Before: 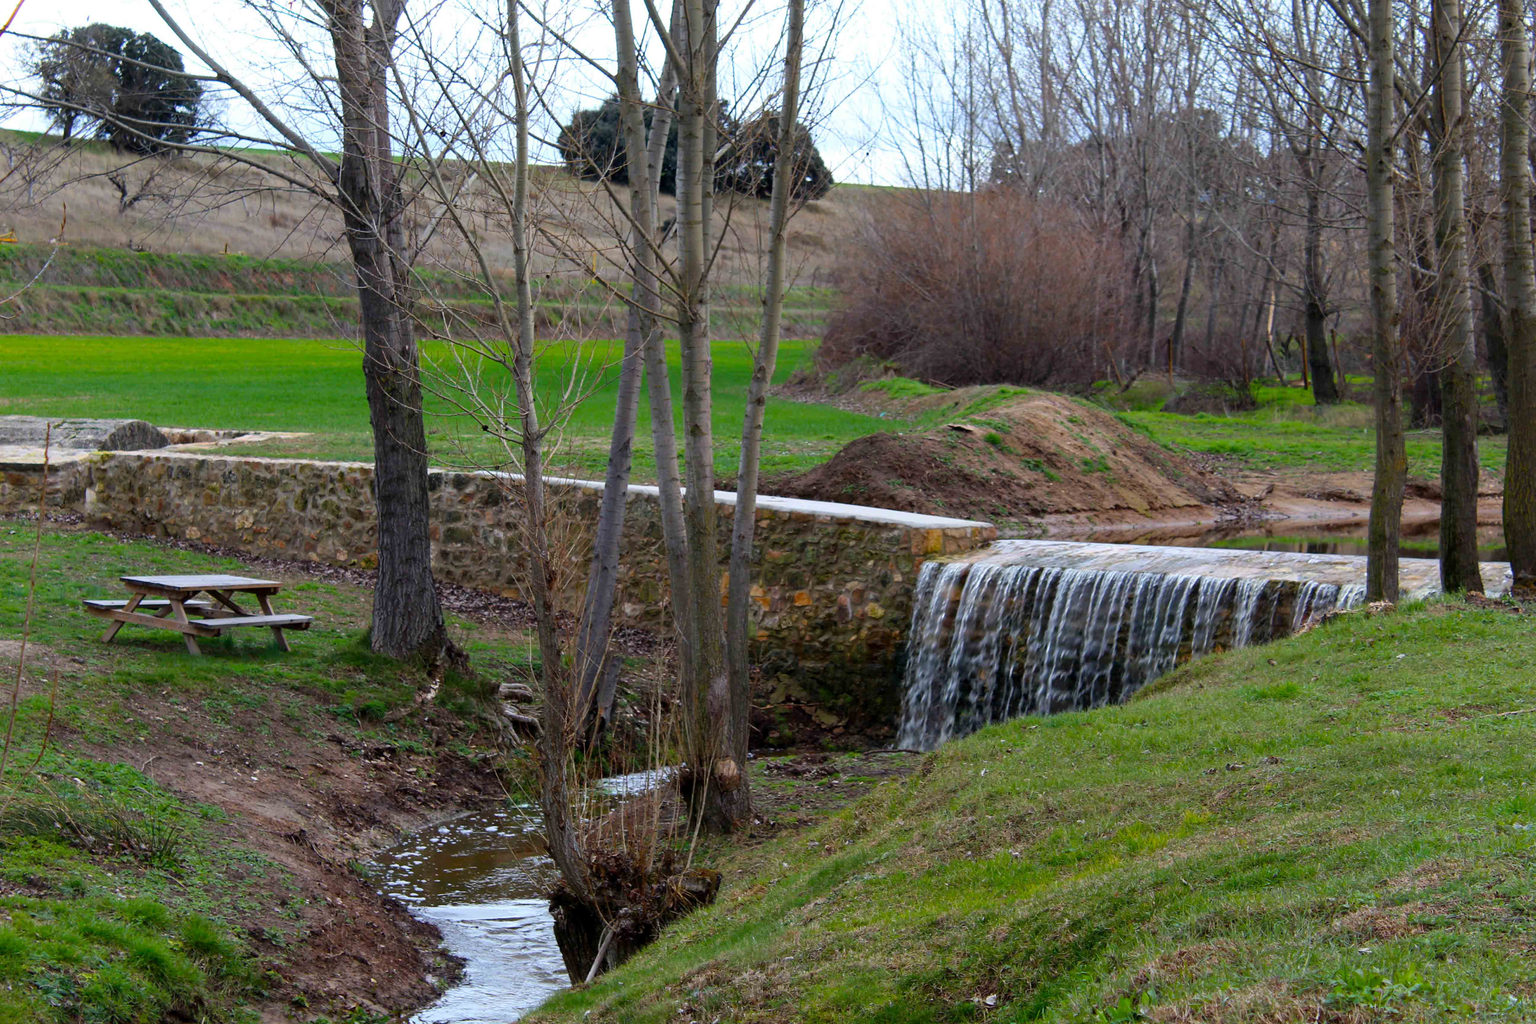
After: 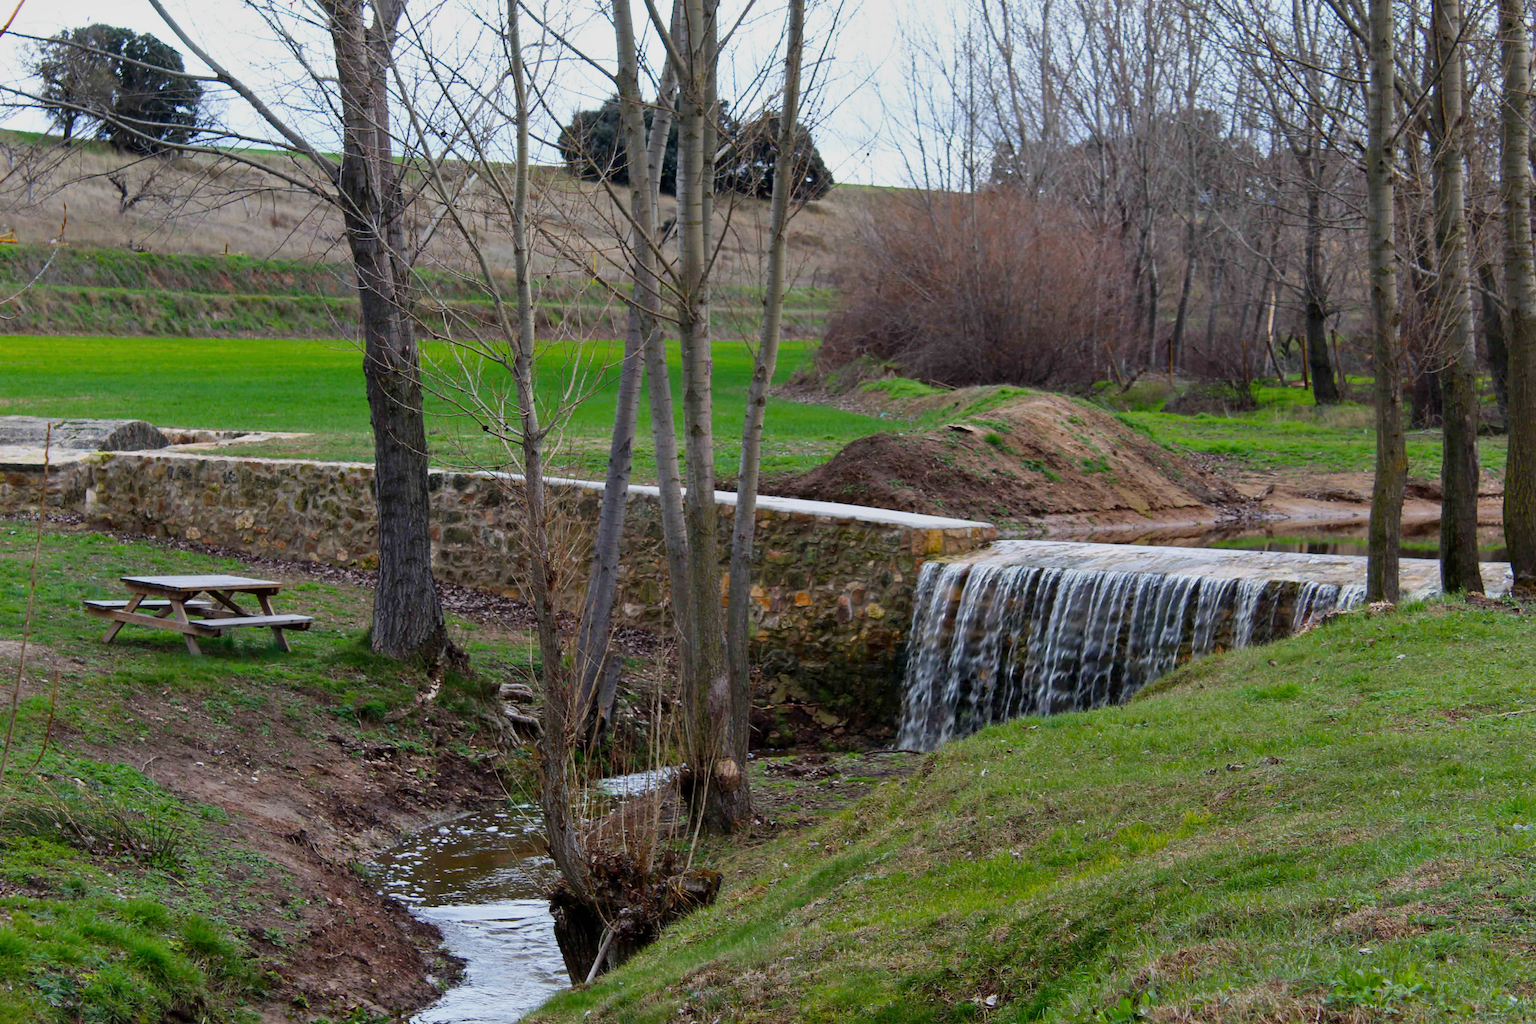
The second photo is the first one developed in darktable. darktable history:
color zones: mix -62.47%
sigmoid: contrast 1.22, skew 0.65
contrast brightness saturation: contrast 0.07
shadows and highlights: shadows 29.32, highlights -29.32, low approximation 0.01, soften with gaussian
